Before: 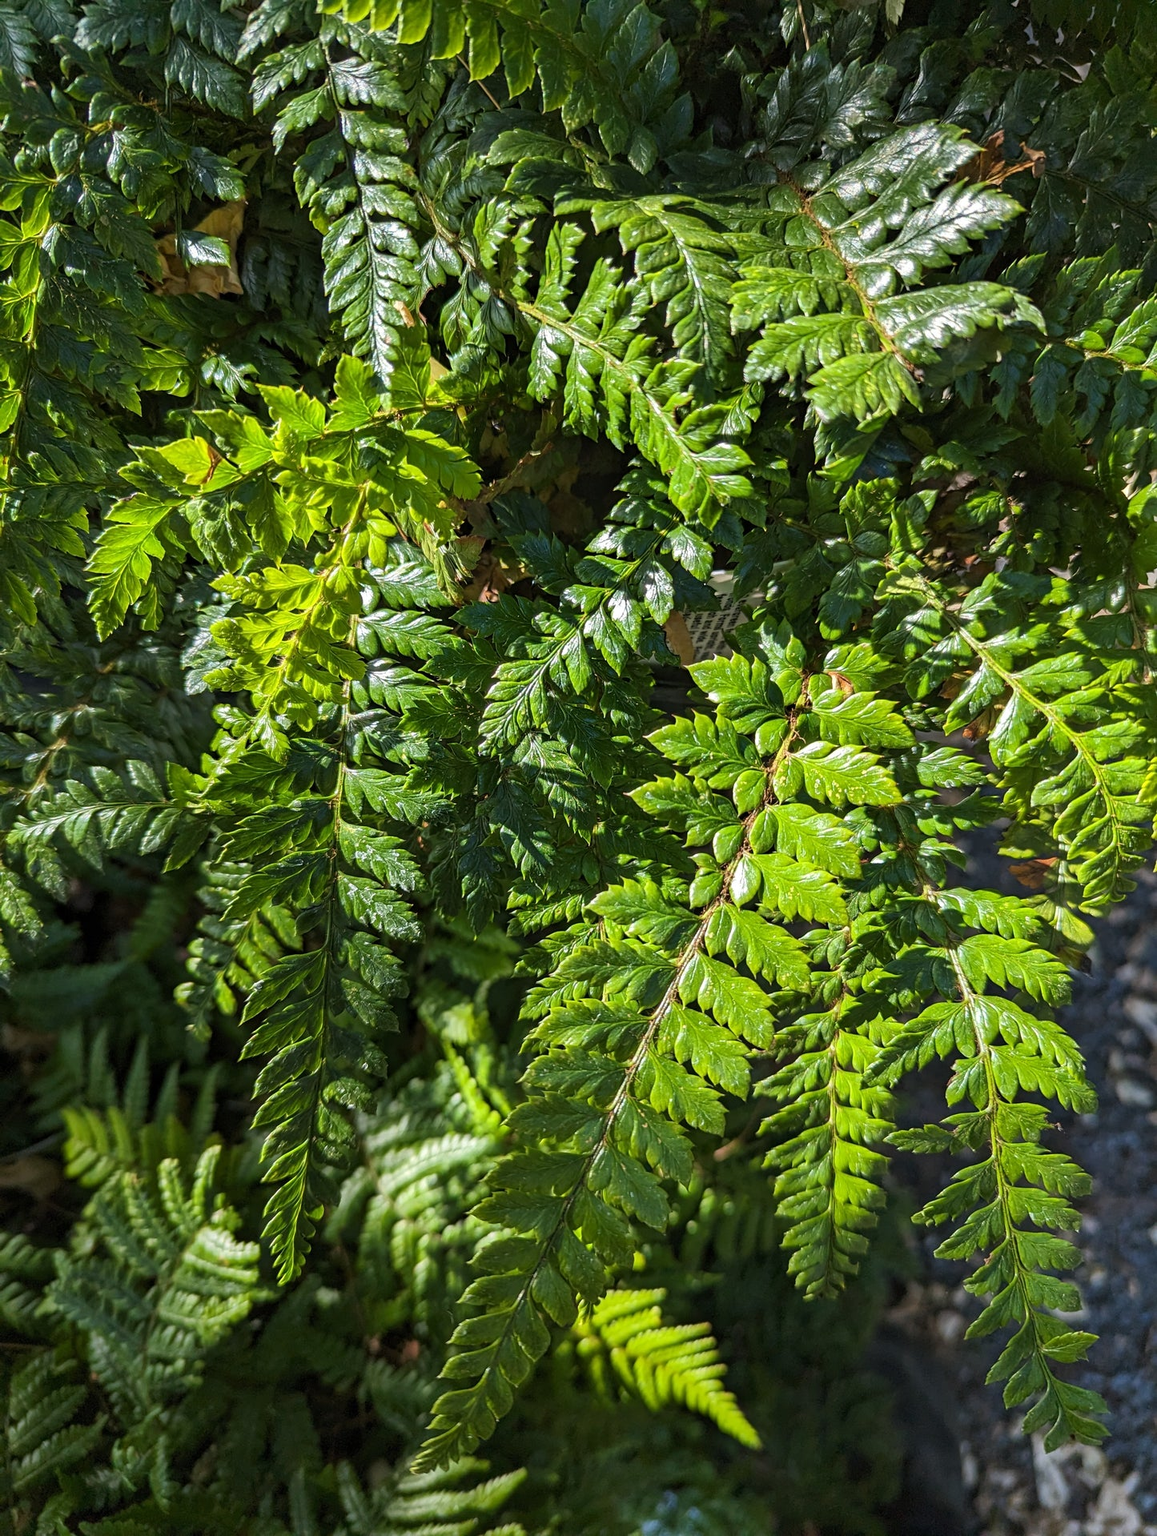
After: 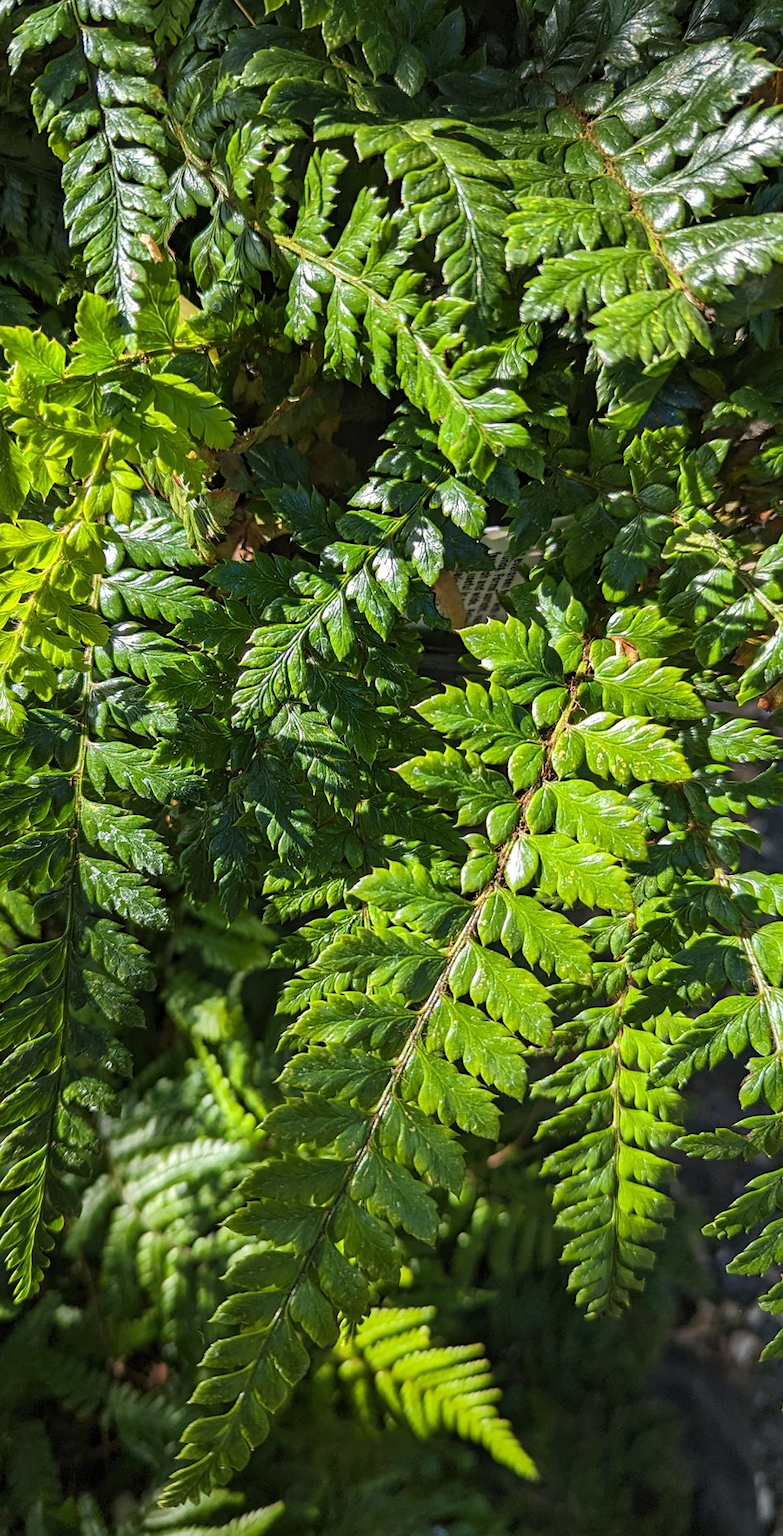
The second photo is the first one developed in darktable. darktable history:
crop and rotate: left 22.918%, top 5.629%, right 14.711%, bottom 2.247%
rotate and perspective: crop left 0, crop top 0
